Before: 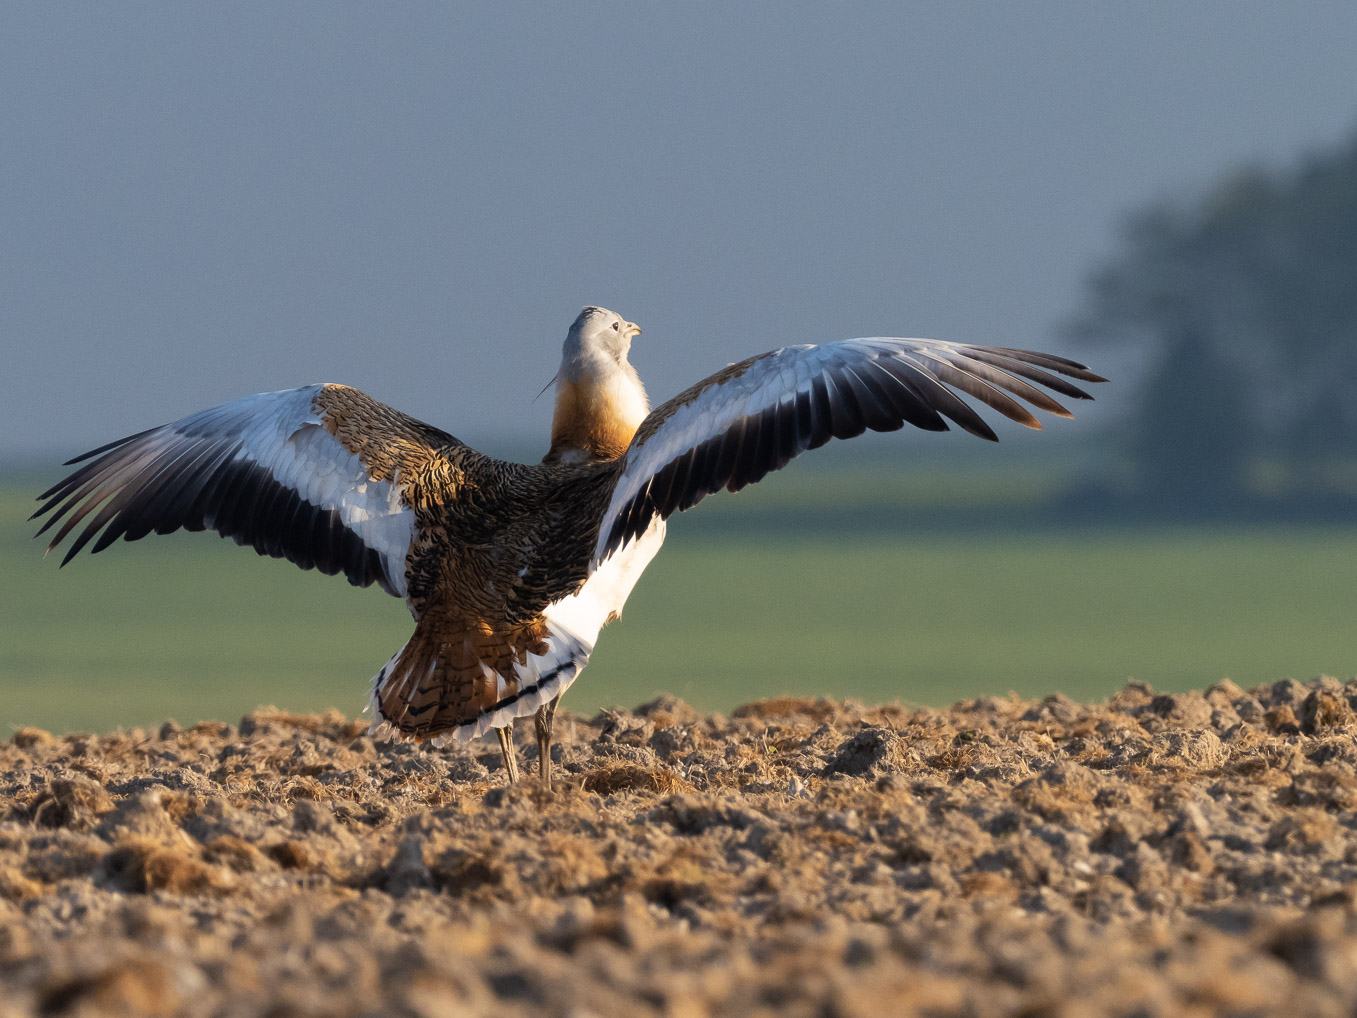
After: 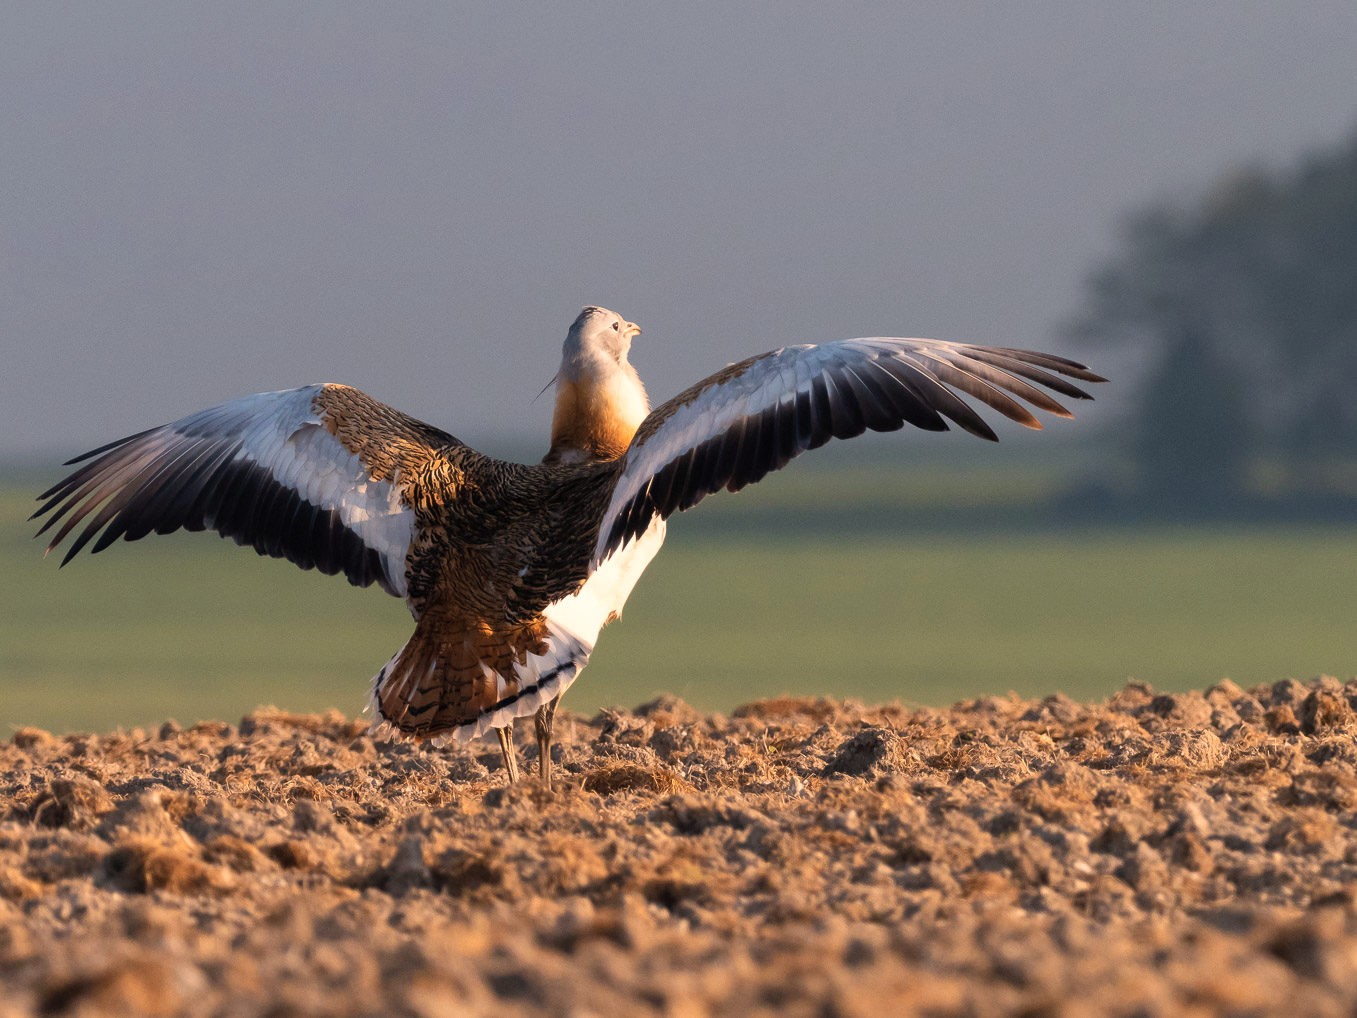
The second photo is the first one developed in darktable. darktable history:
white balance: red 1.127, blue 0.943
shadows and highlights: shadows -40.15, highlights 62.88, soften with gaussian
